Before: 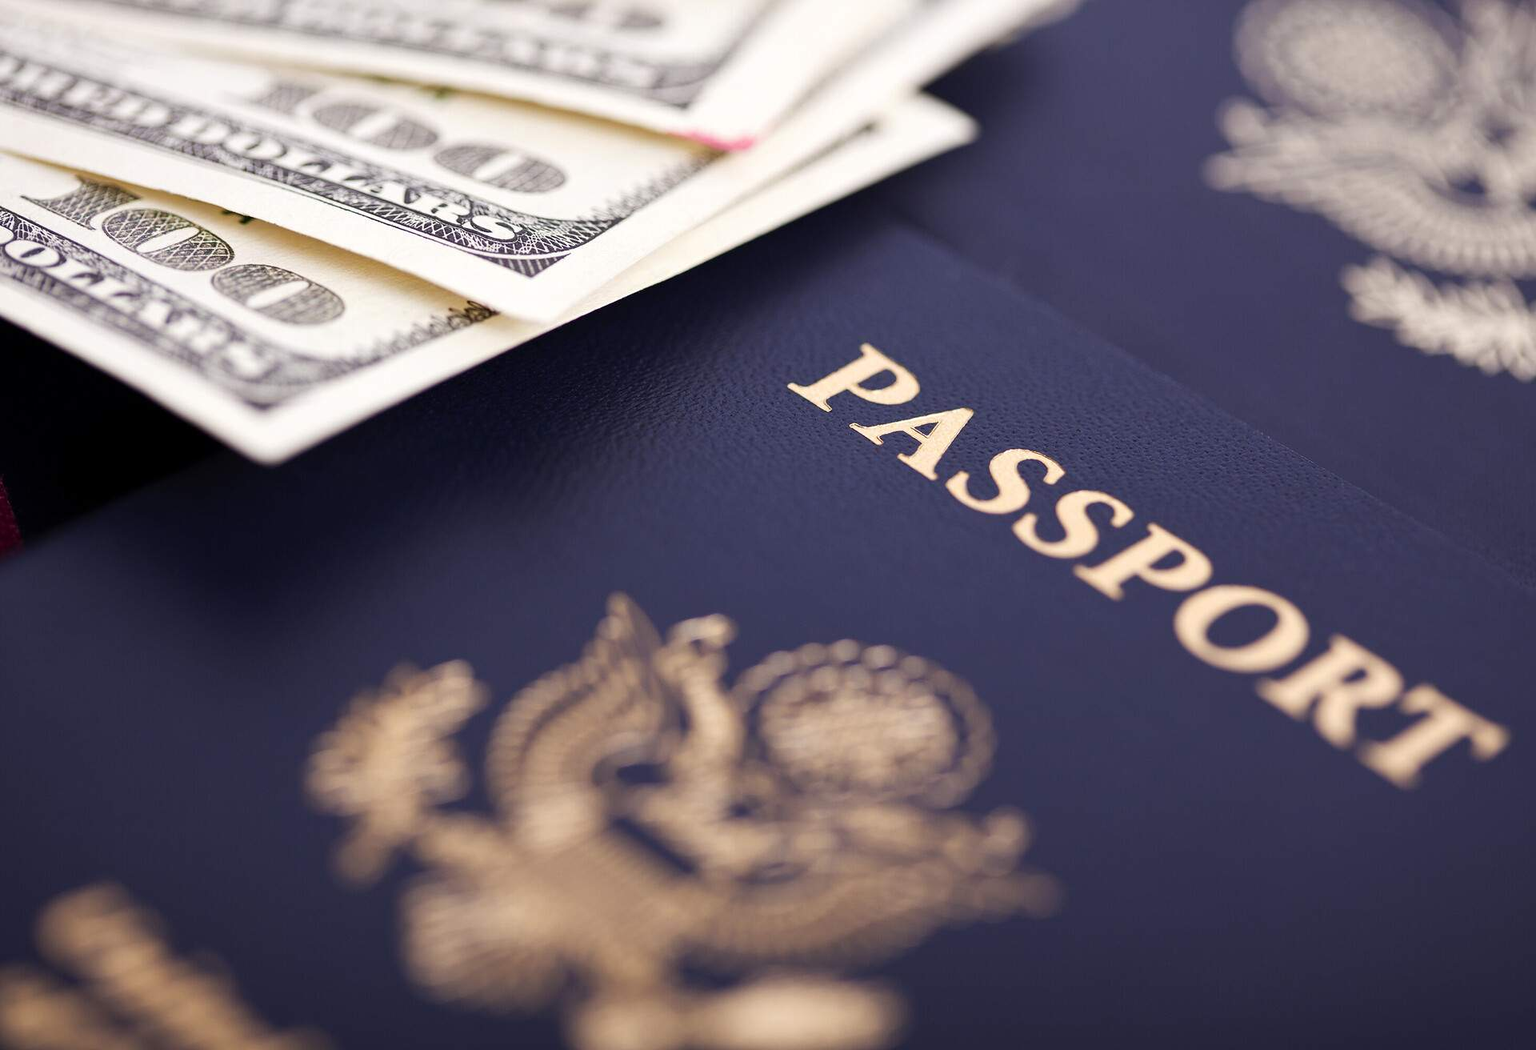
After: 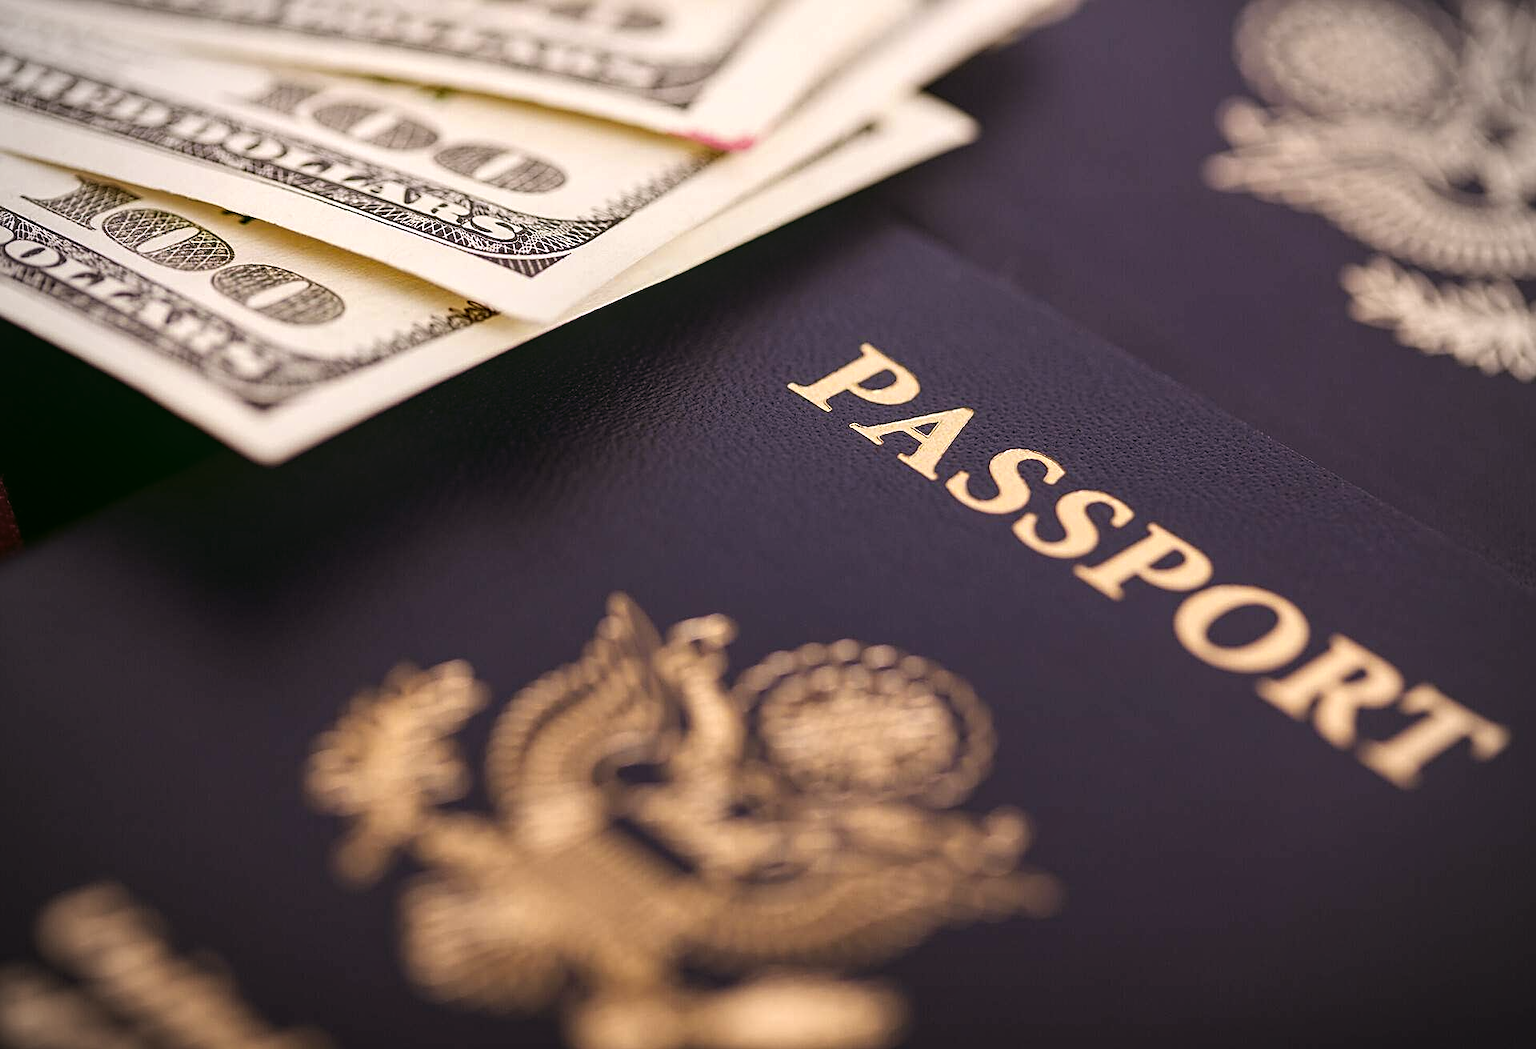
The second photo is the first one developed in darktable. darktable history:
local contrast: on, module defaults
rgb levels: mode RGB, independent channels, levels [[0, 0.5, 1], [0, 0.521, 1], [0, 0.536, 1]]
sharpen: on, module defaults
color correction: highlights a* 4.02, highlights b* 4.98, shadows a* -7.55, shadows b* 4.98
vignetting: fall-off radius 45%, brightness -0.33
